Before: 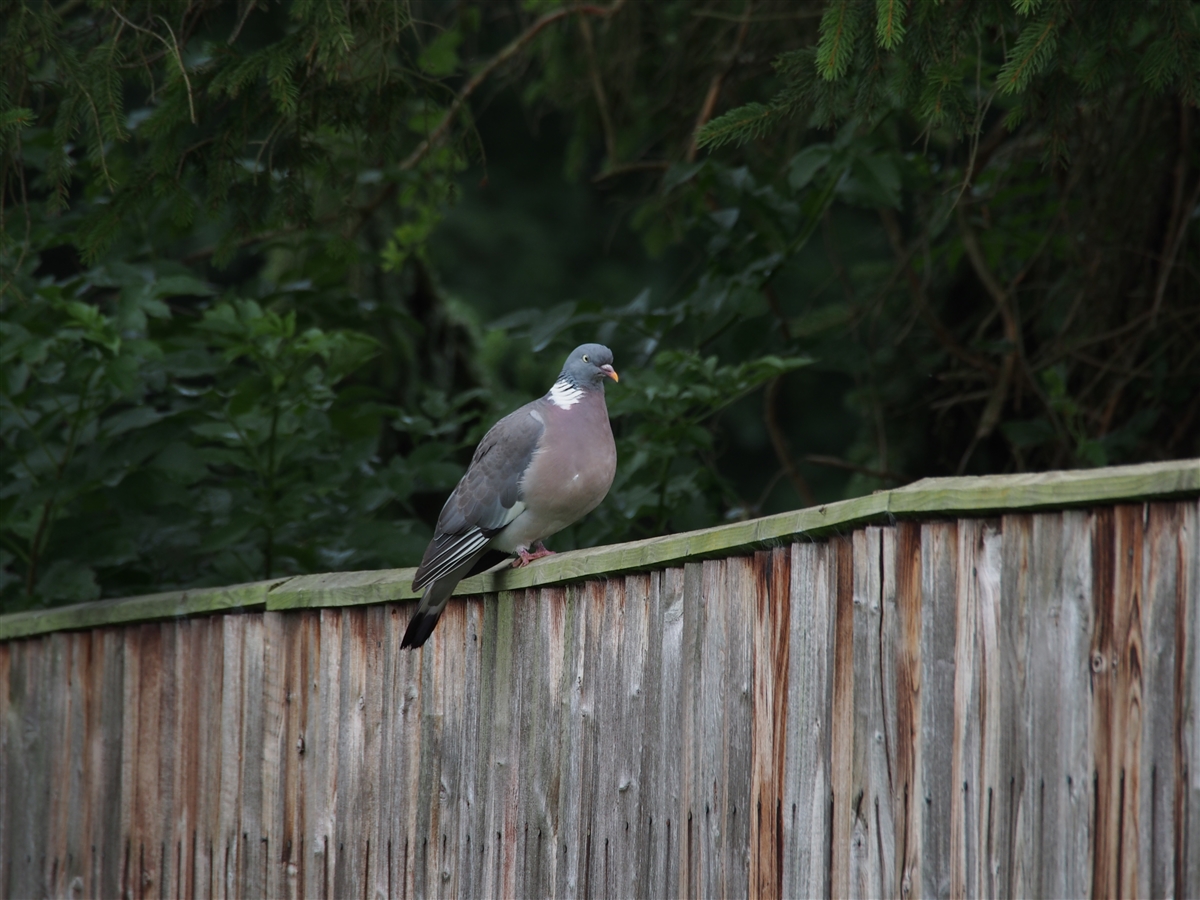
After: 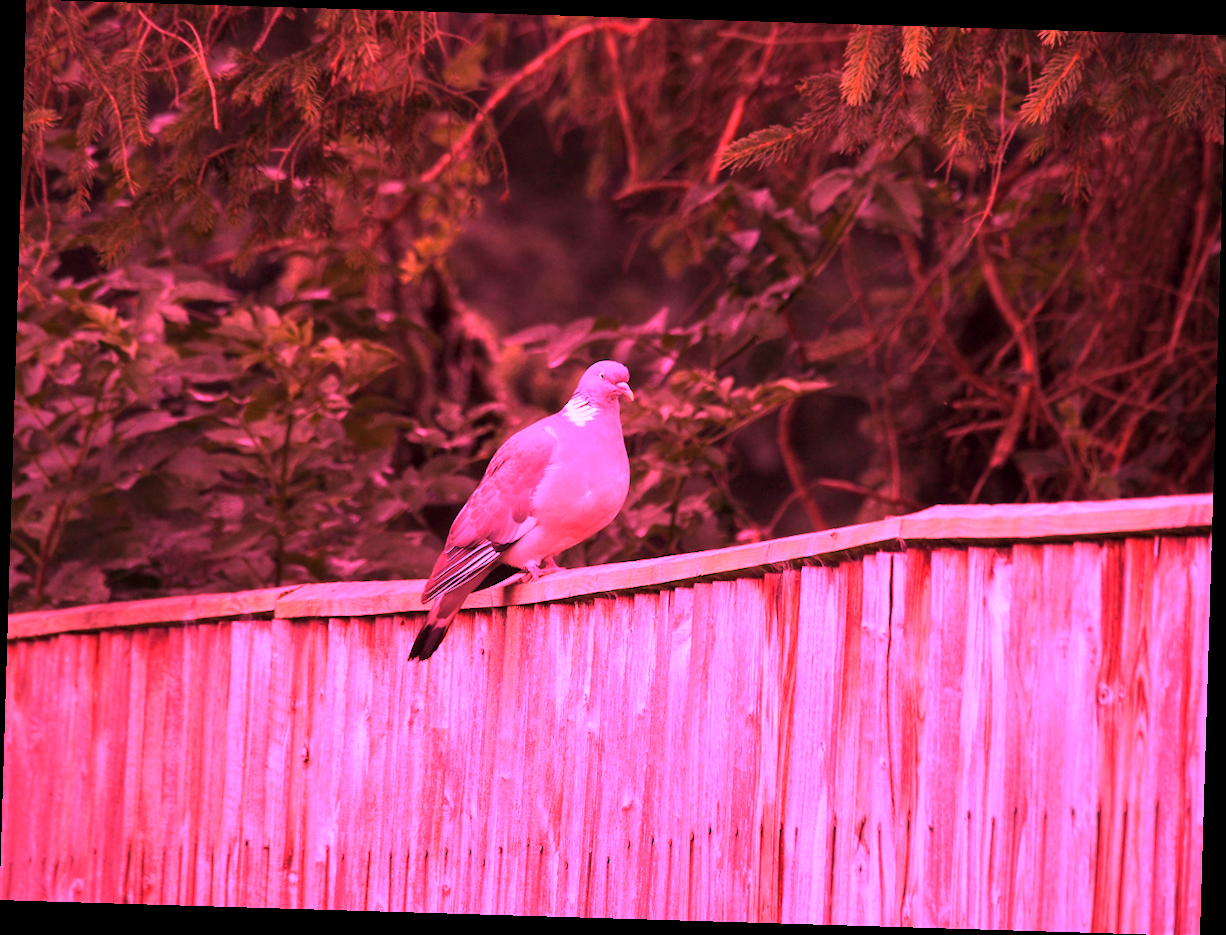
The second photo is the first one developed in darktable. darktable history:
white balance: red 4.26, blue 1.802
rotate and perspective: rotation 1.72°, automatic cropping off
local contrast: highlights 100%, shadows 100%, detail 120%, midtone range 0.2
